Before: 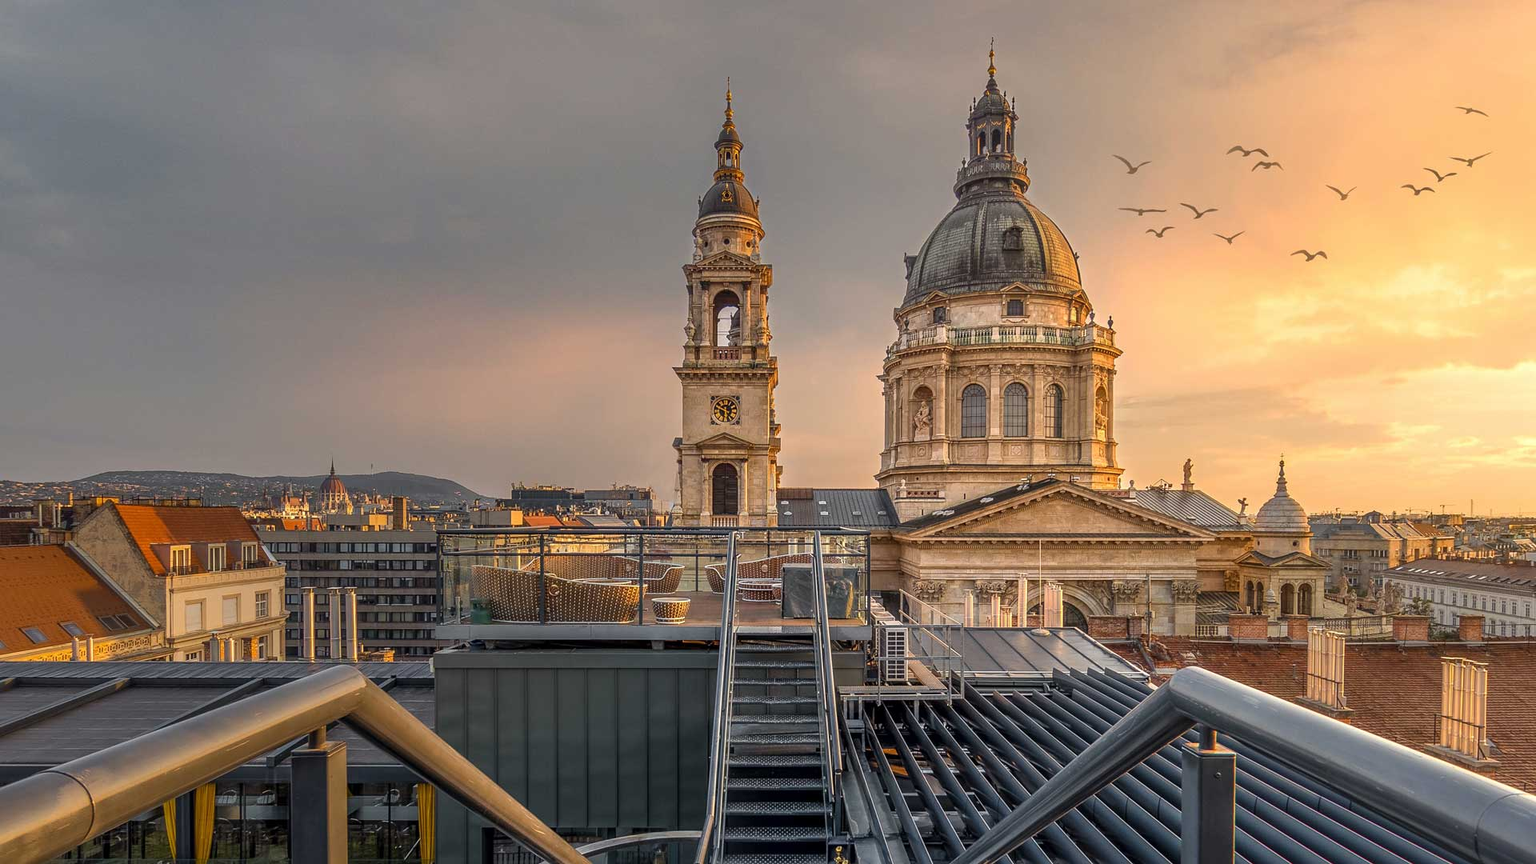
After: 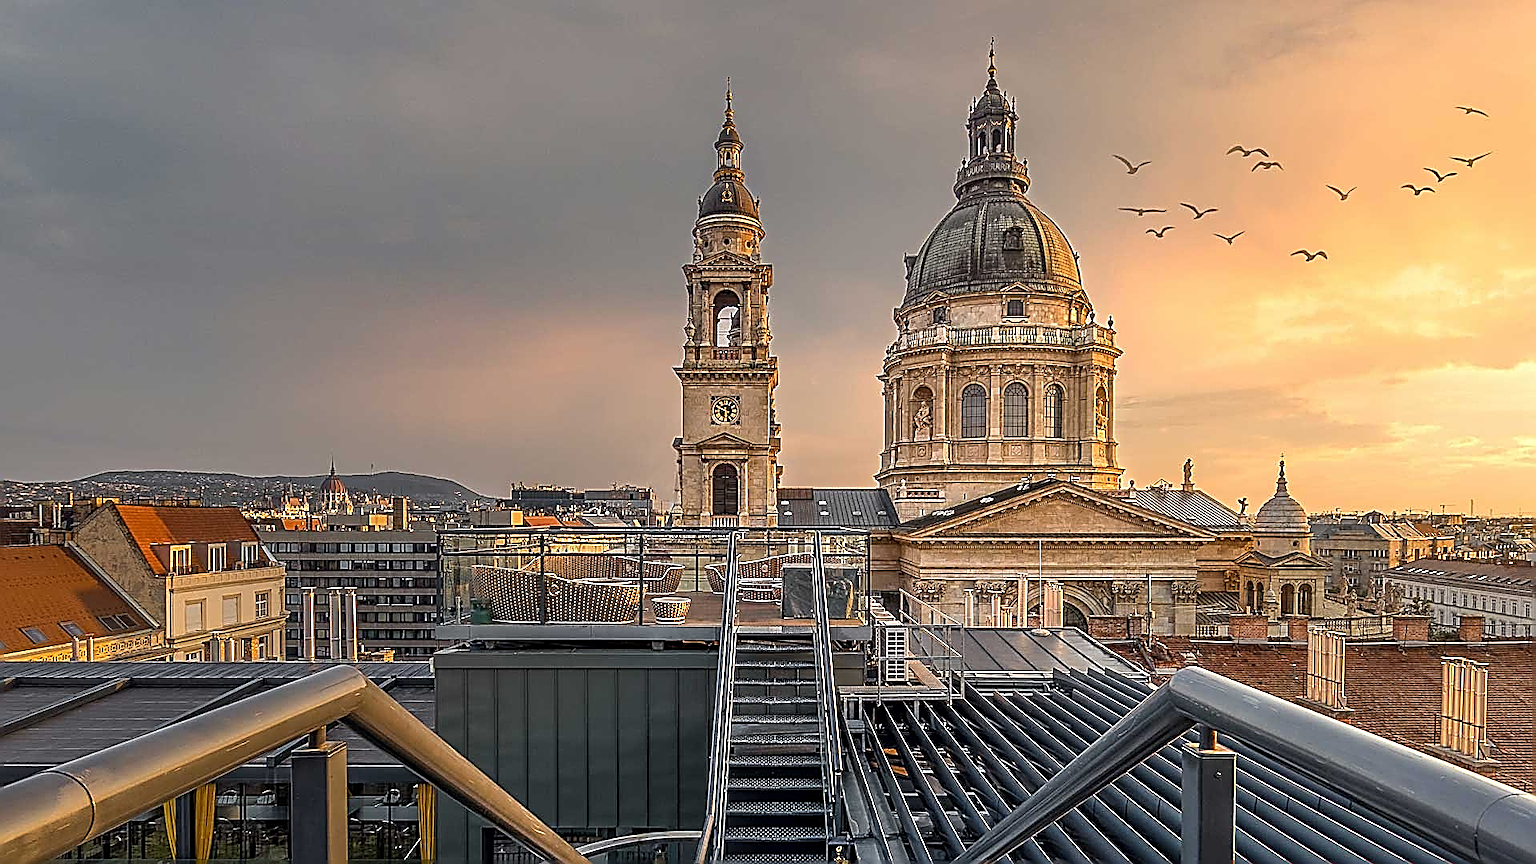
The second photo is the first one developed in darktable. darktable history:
white balance: emerald 1
sharpen: amount 2
